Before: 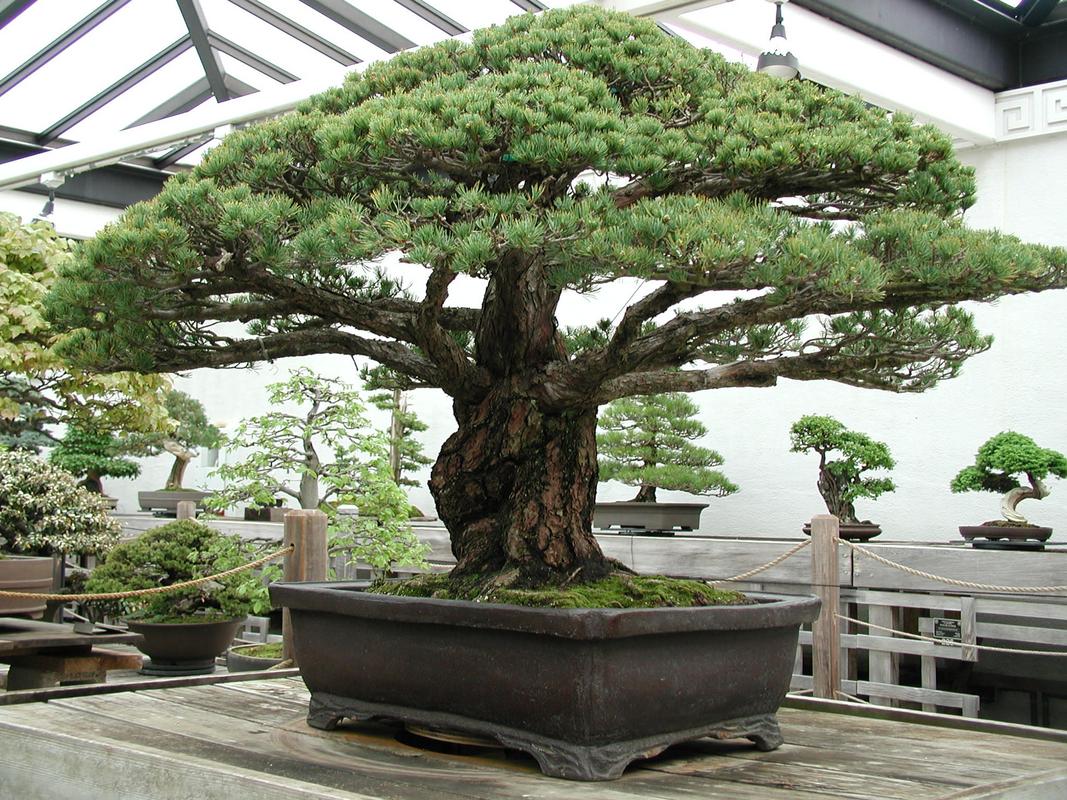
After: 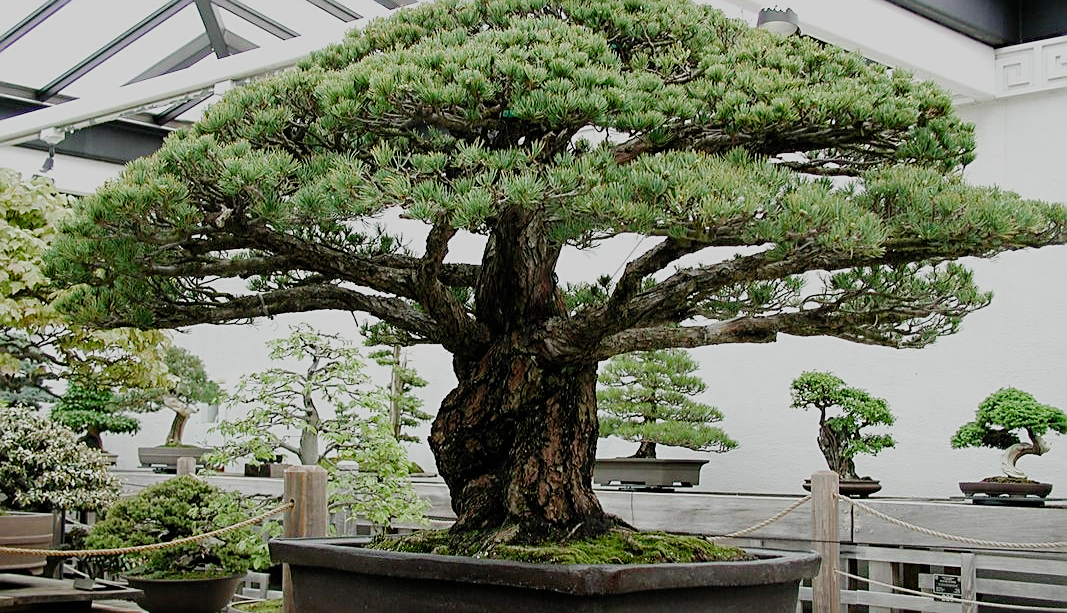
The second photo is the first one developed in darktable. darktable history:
filmic rgb: black relative exposure -7.17 EV, white relative exposure 5.35 EV, threshold 5.95 EV, hardness 3.02, add noise in highlights 0, preserve chrominance no, color science v3 (2019), use custom middle-gray values true, contrast in highlights soft, enable highlight reconstruction true
crop: top 5.606%, bottom 17.716%
sharpen: on, module defaults
